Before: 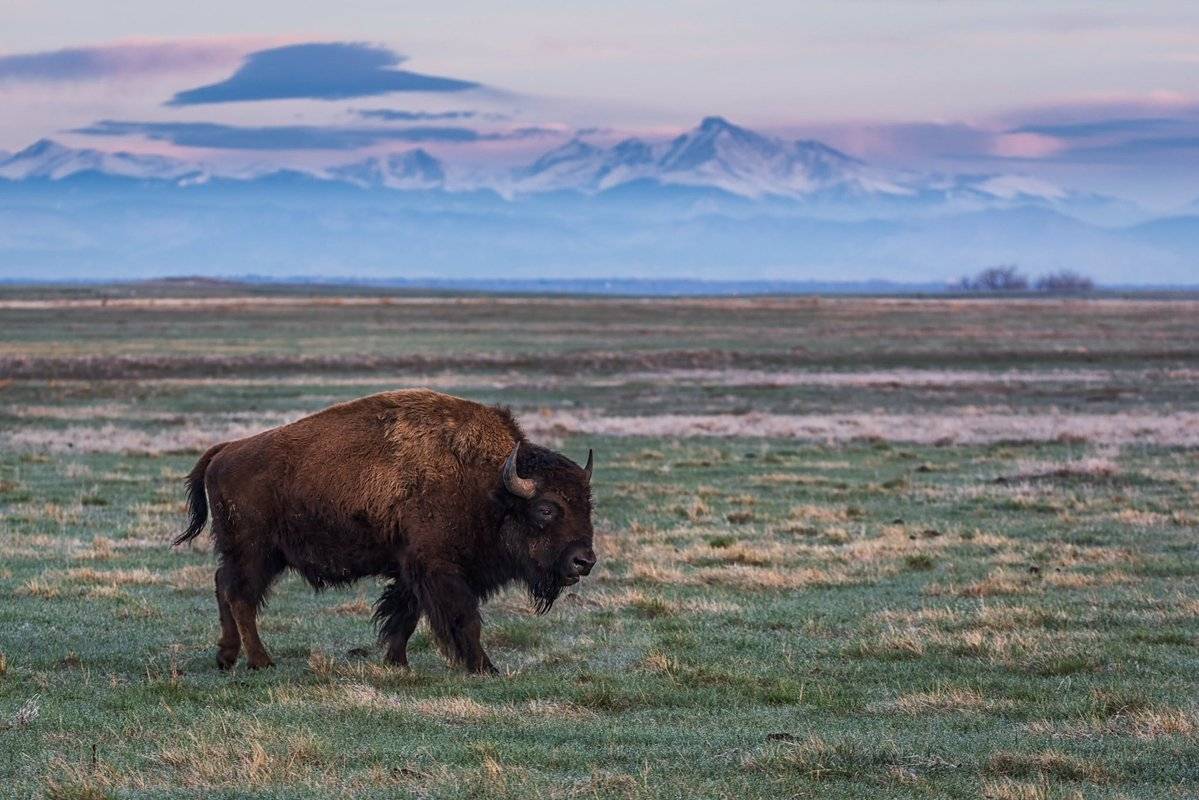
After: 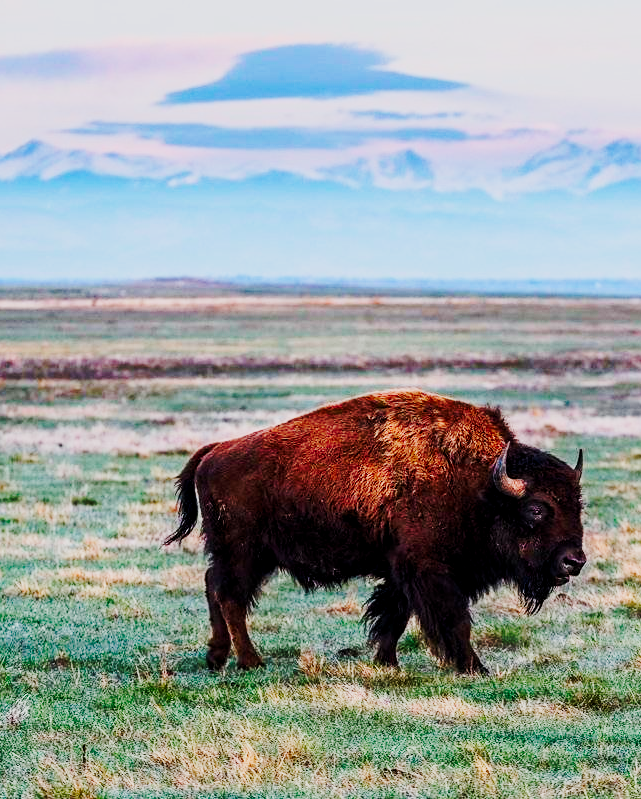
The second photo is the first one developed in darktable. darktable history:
contrast brightness saturation: contrast 0.202, brightness 0.157, saturation 0.218
crop: left 0.893%, right 45.566%, bottom 0.089%
tone curve: curves: ch0 [(0.017, 0) (0.107, 0.071) (0.295, 0.264) (0.447, 0.507) (0.54, 0.618) (0.733, 0.791) (0.879, 0.898) (1, 0.97)]; ch1 [(0, 0) (0.393, 0.415) (0.447, 0.448) (0.485, 0.497) (0.523, 0.515) (0.544, 0.55) (0.59, 0.609) (0.686, 0.686) (1, 1)]; ch2 [(0, 0) (0.369, 0.388) (0.449, 0.431) (0.499, 0.5) (0.521, 0.505) (0.53, 0.538) (0.579, 0.601) (0.669, 0.733) (1, 1)], preserve colors none
filmic rgb: middle gray luminance 29.19%, black relative exposure -10.37 EV, white relative exposure 5.48 EV, target black luminance 0%, hardness 3.94, latitude 2.23%, contrast 1.126, highlights saturation mix 4.57%, shadows ↔ highlights balance 15.55%, preserve chrominance no, color science v5 (2021), contrast in shadows safe, contrast in highlights safe
exposure: black level correction 0.002, exposure 0.298 EV, compensate highlight preservation false
